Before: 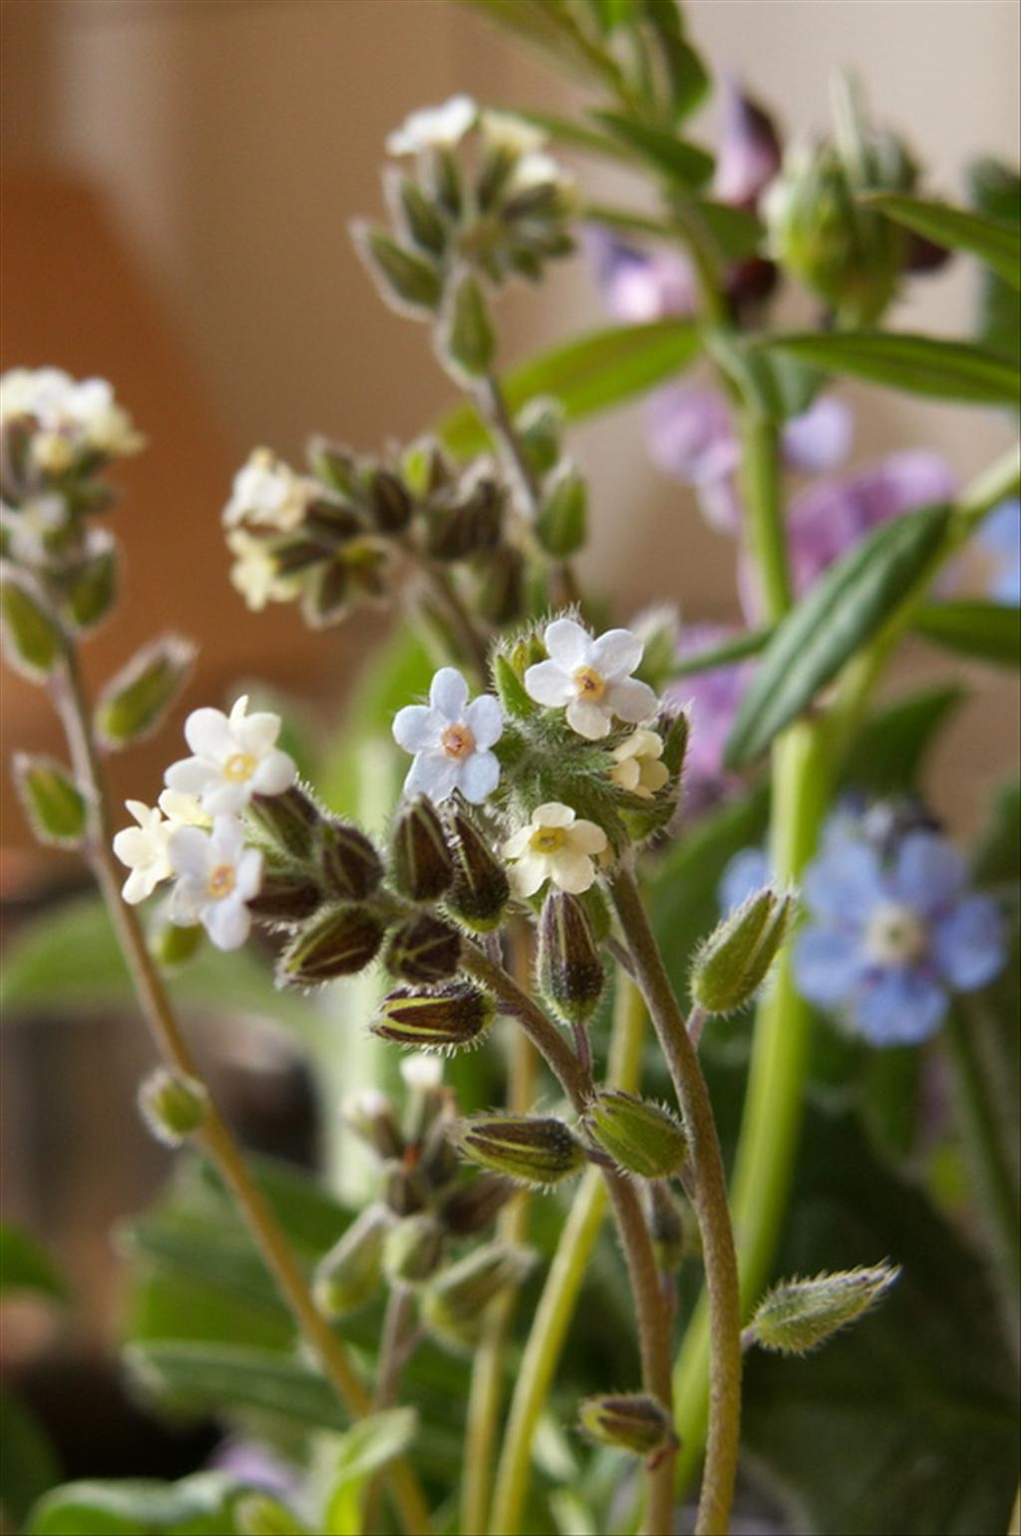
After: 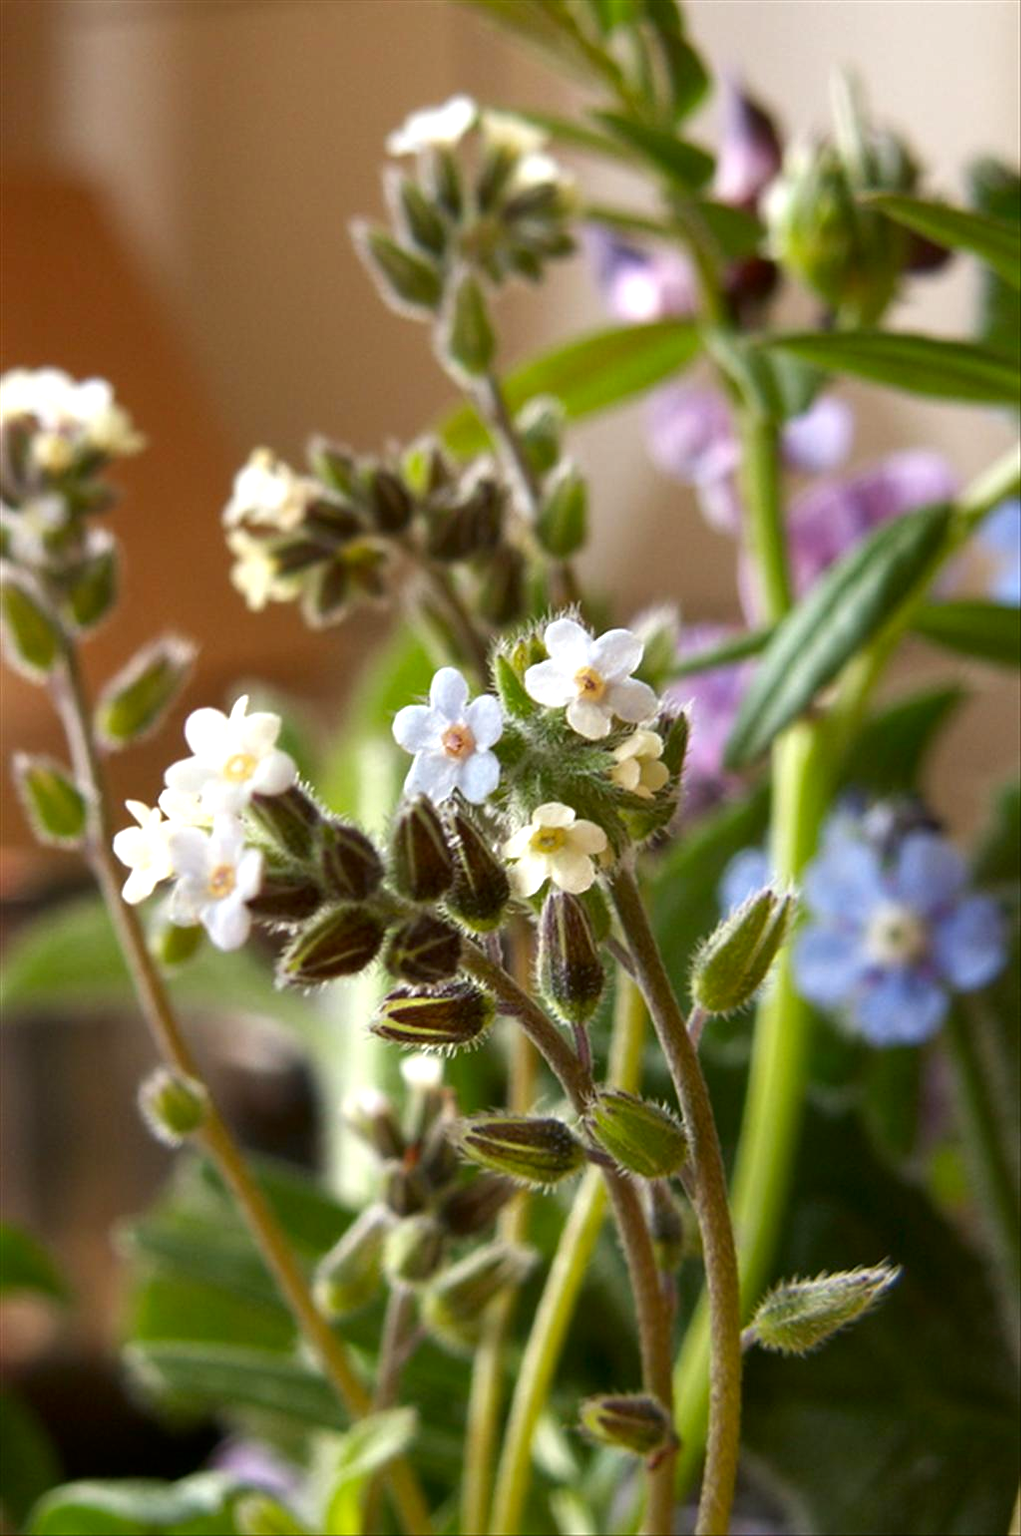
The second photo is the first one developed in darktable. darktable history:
exposure: black level correction 0.001, exposure 0.5 EV, compensate highlight preservation false
contrast brightness saturation: brightness -0.087
